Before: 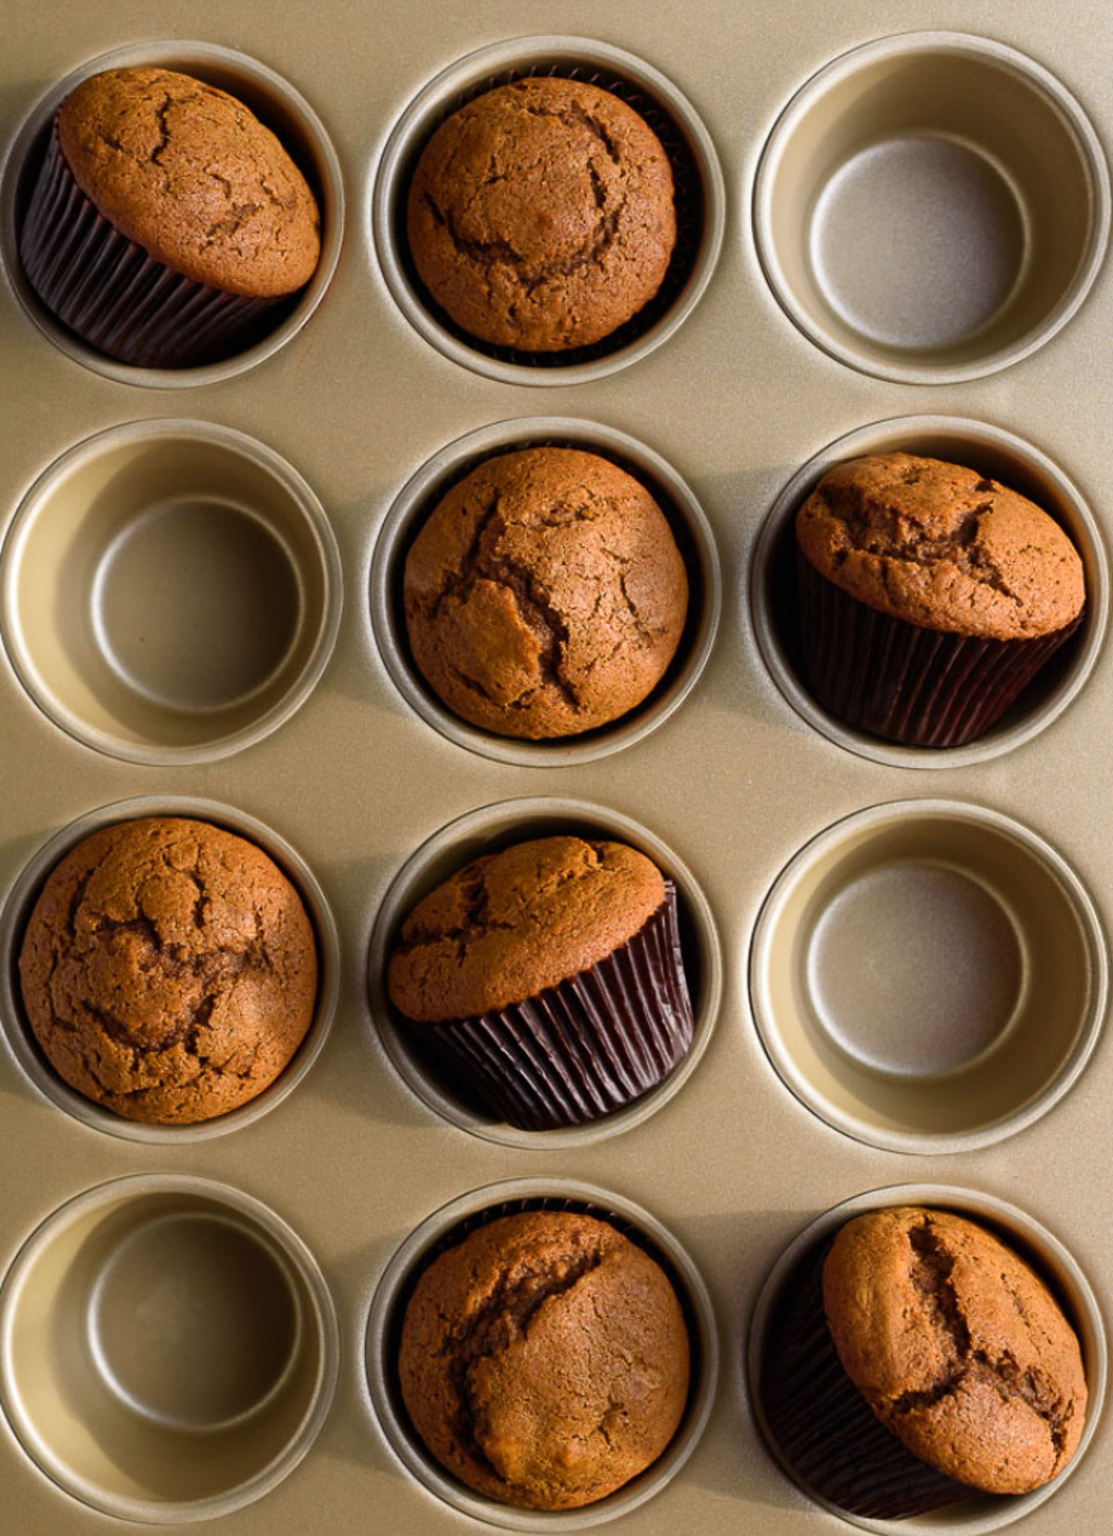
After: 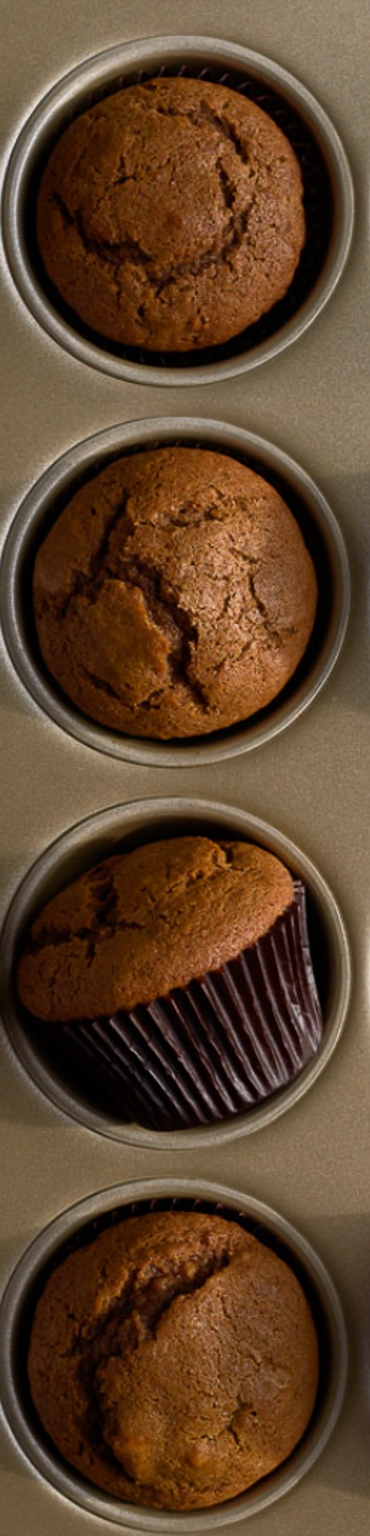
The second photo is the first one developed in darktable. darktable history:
crop: left 33.36%, right 33.36%
rgb curve: curves: ch0 [(0, 0) (0.415, 0.237) (1, 1)]
